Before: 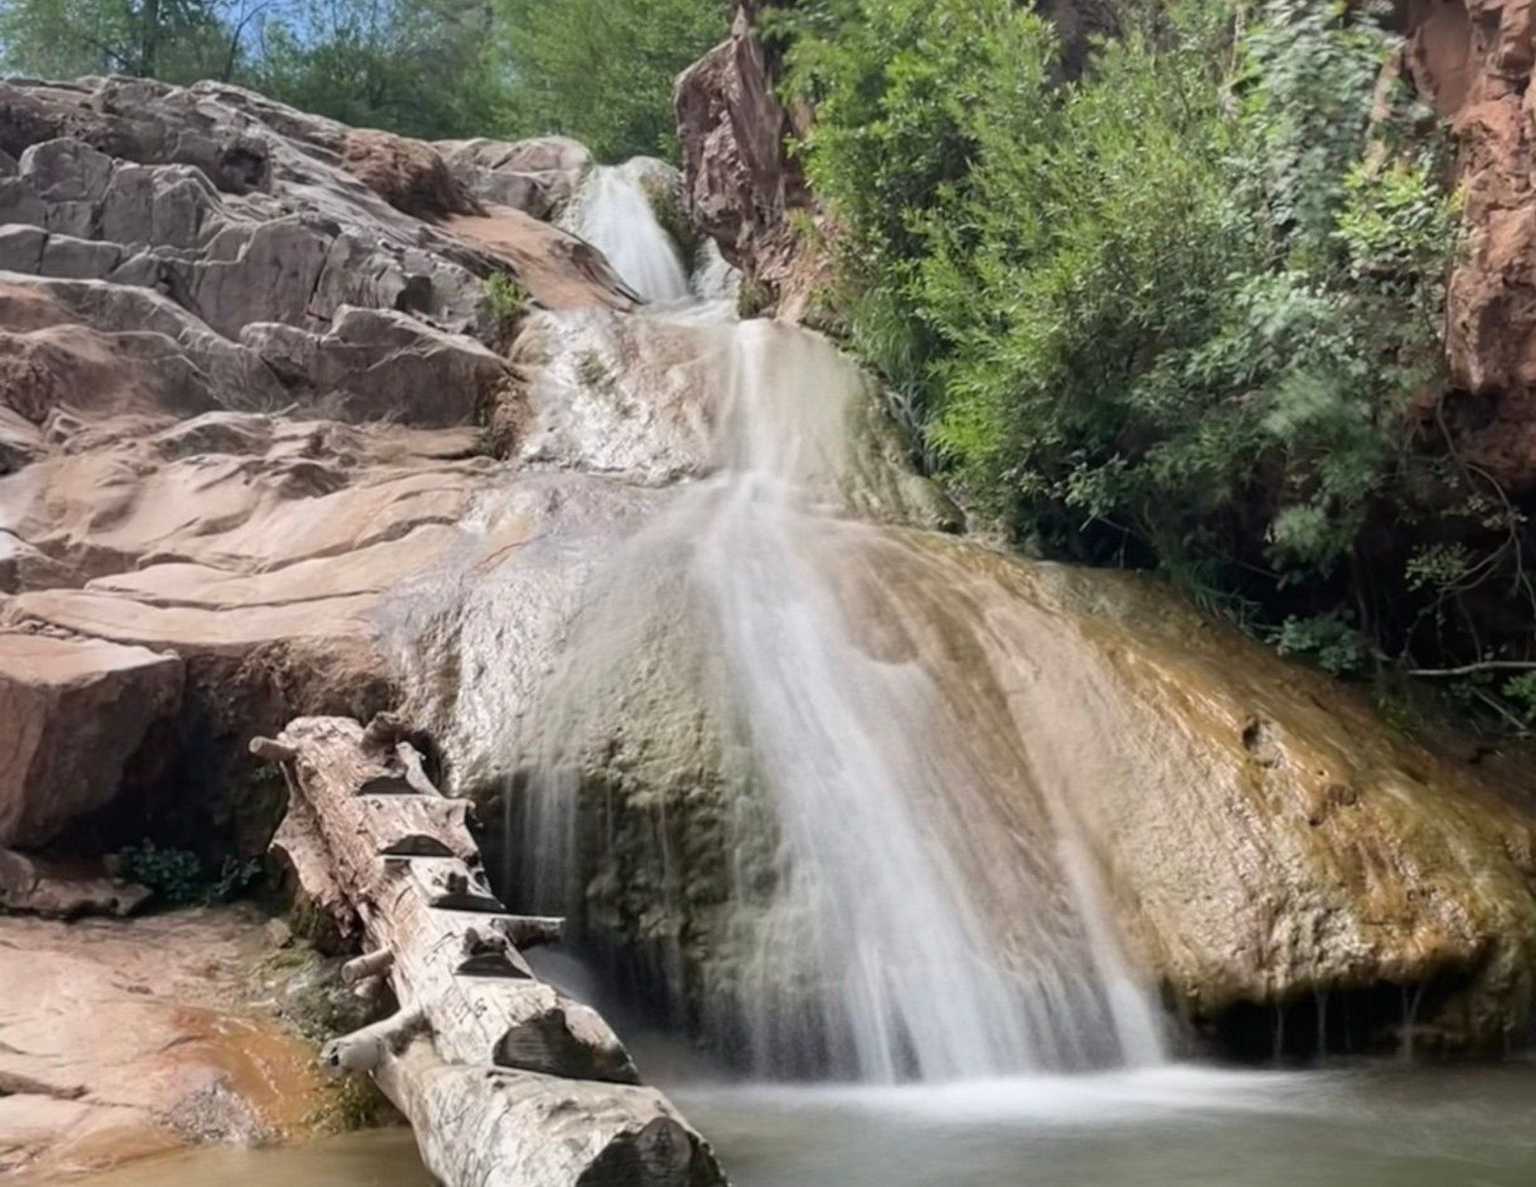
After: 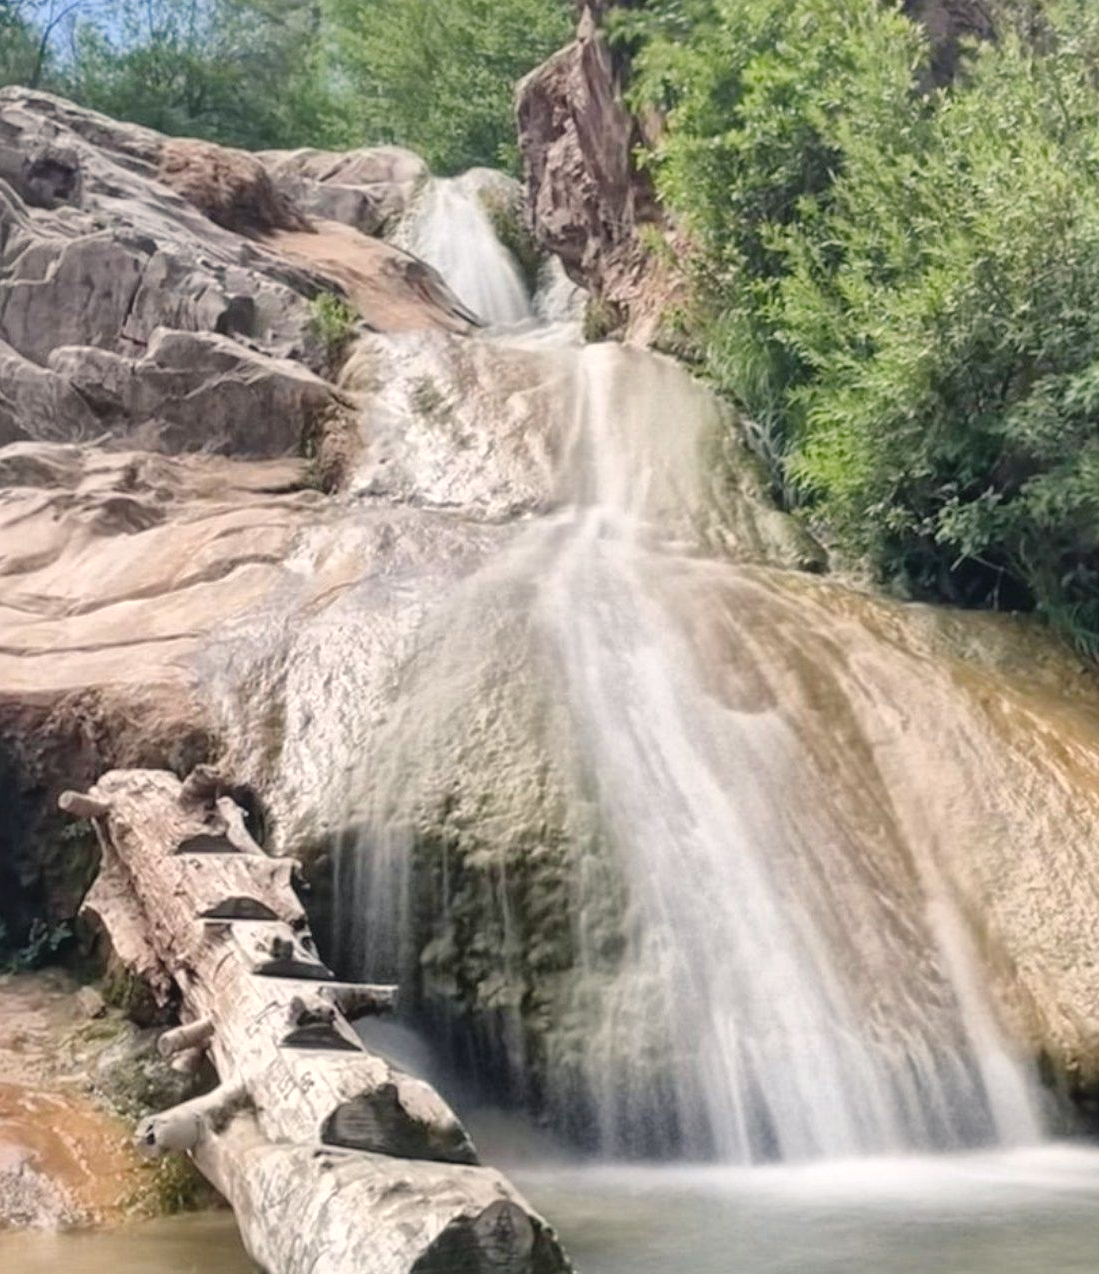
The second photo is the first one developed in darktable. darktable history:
crop and rotate: left 12.673%, right 20.66%
global tonemap: drago (1, 100), detail 1
color balance rgb: shadows lift › chroma 2%, shadows lift › hue 250°, power › hue 326.4°, highlights gain › chroma 2%, highlights gain › hue 64.8°, global offset › luminance 0.5%, global offset › hue 58.8°, perceptual saturation grading › highlights -25%, perceptual saturation grading › shadows 30%, global vibrance 15%
